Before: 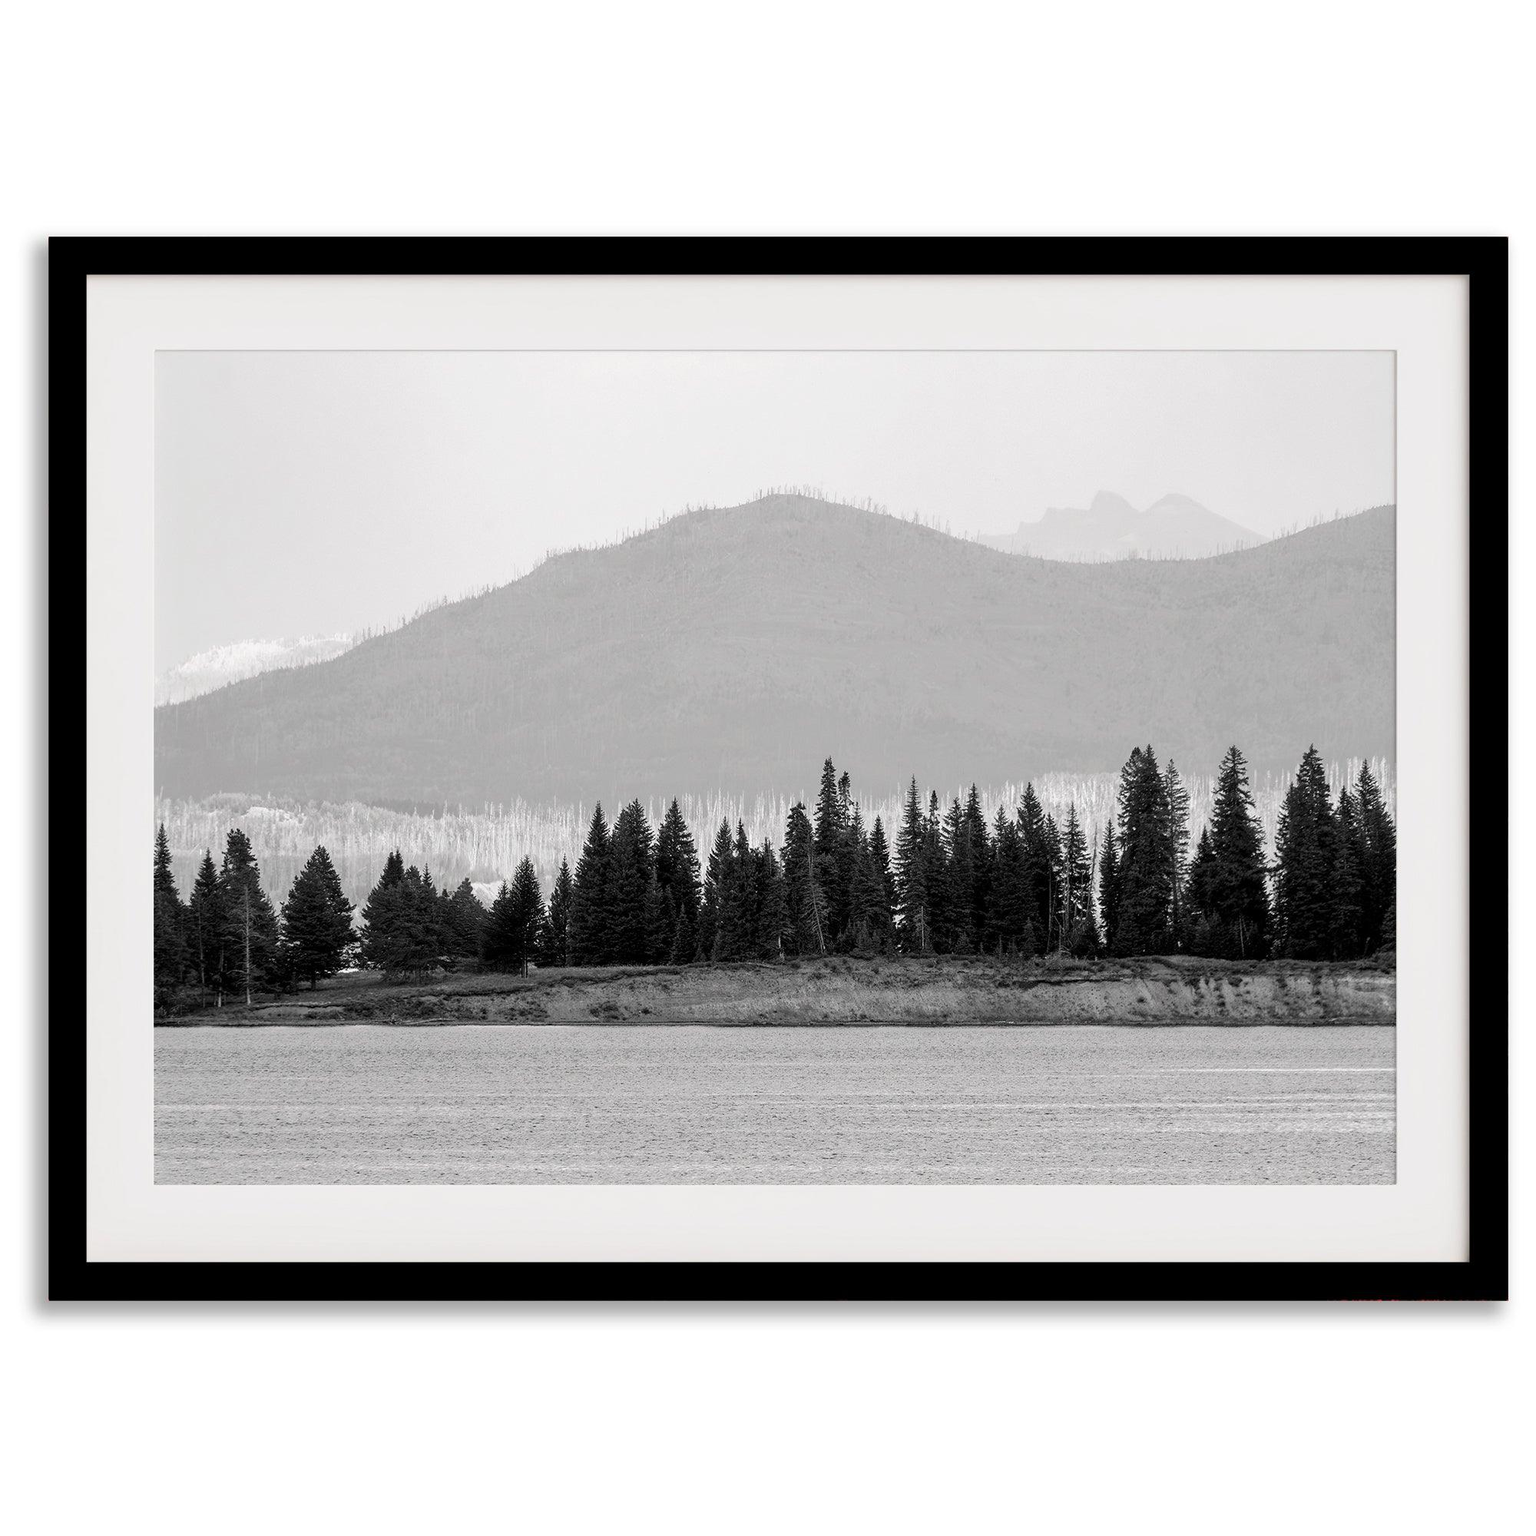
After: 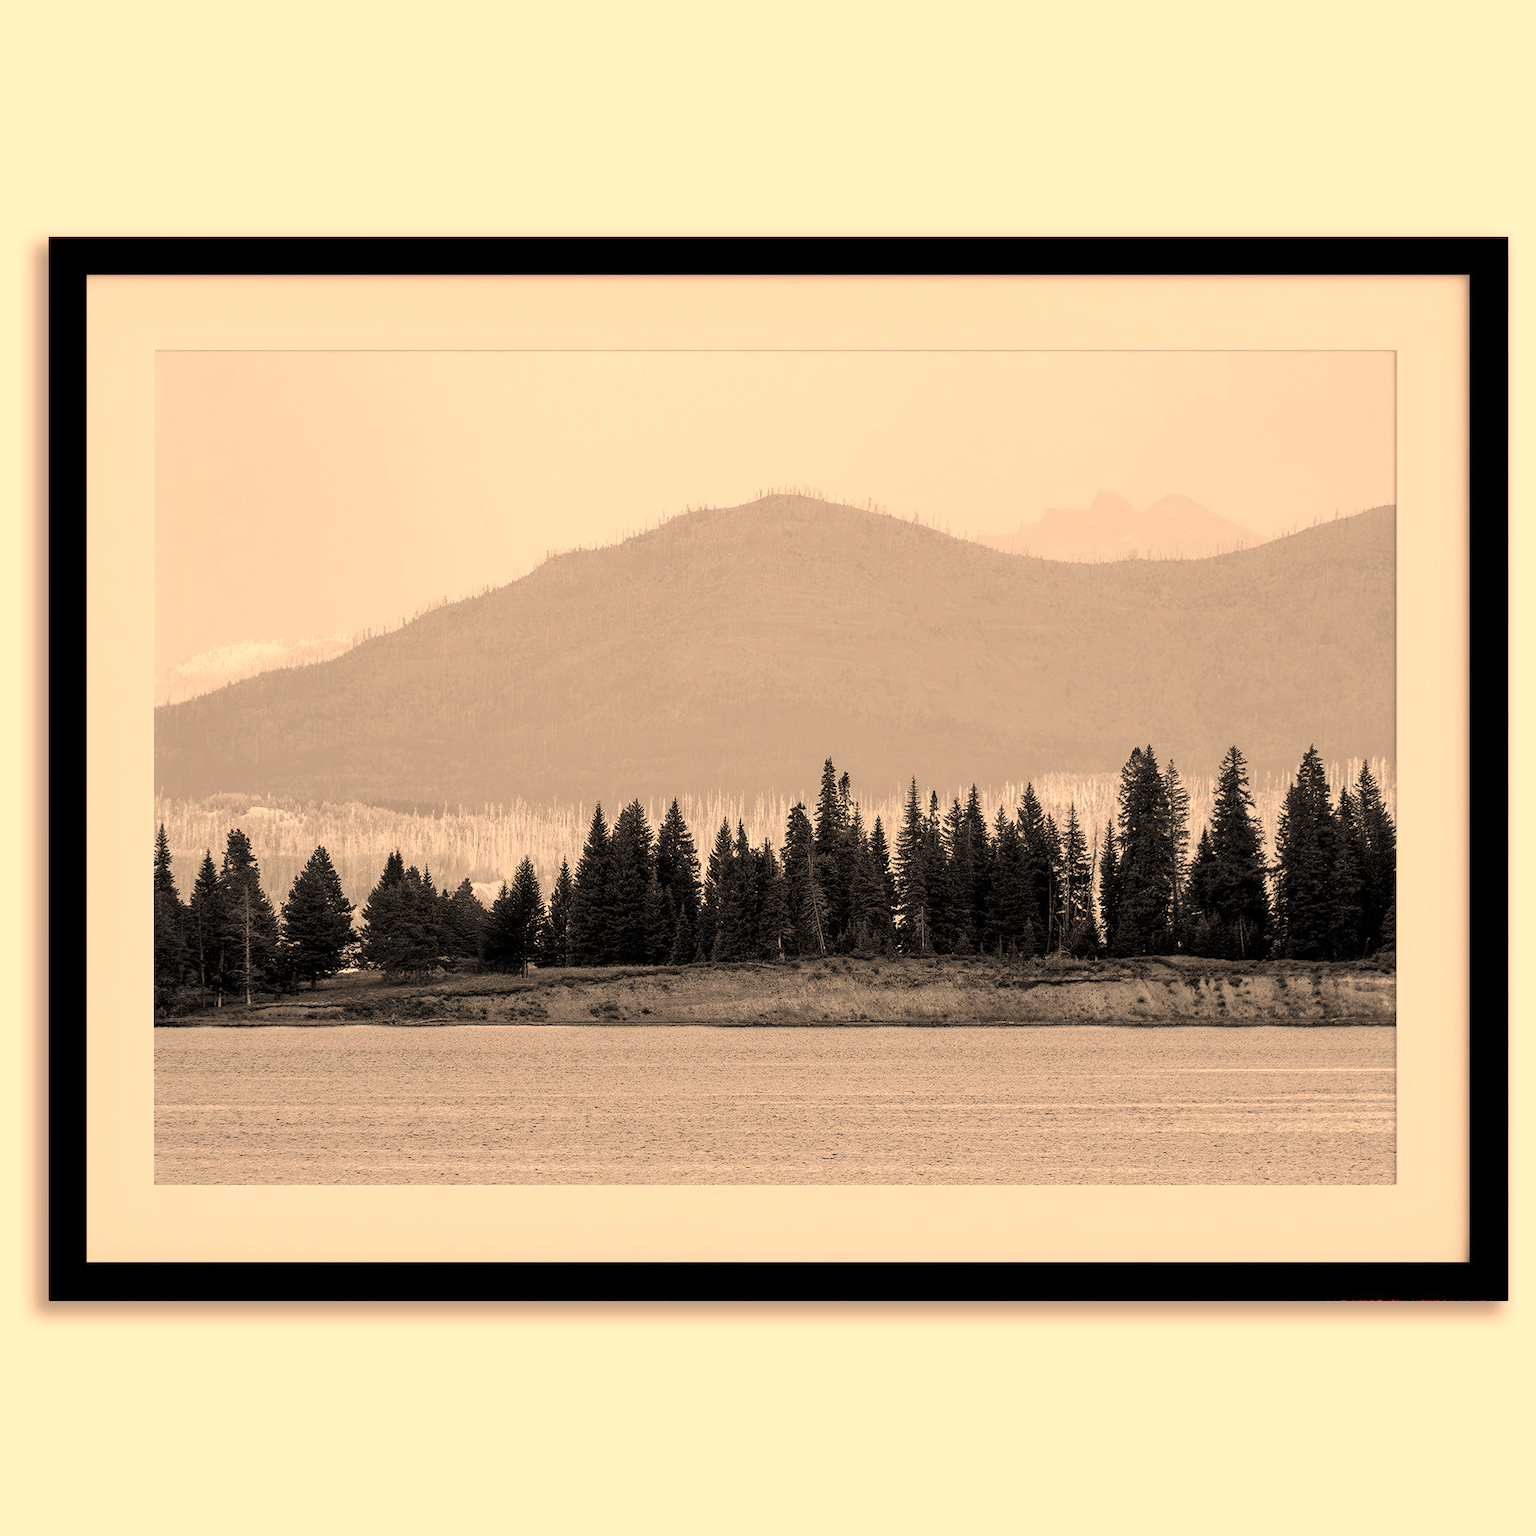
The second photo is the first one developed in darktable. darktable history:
color correction: highlights a* 14.86, highlights b* 31.61
